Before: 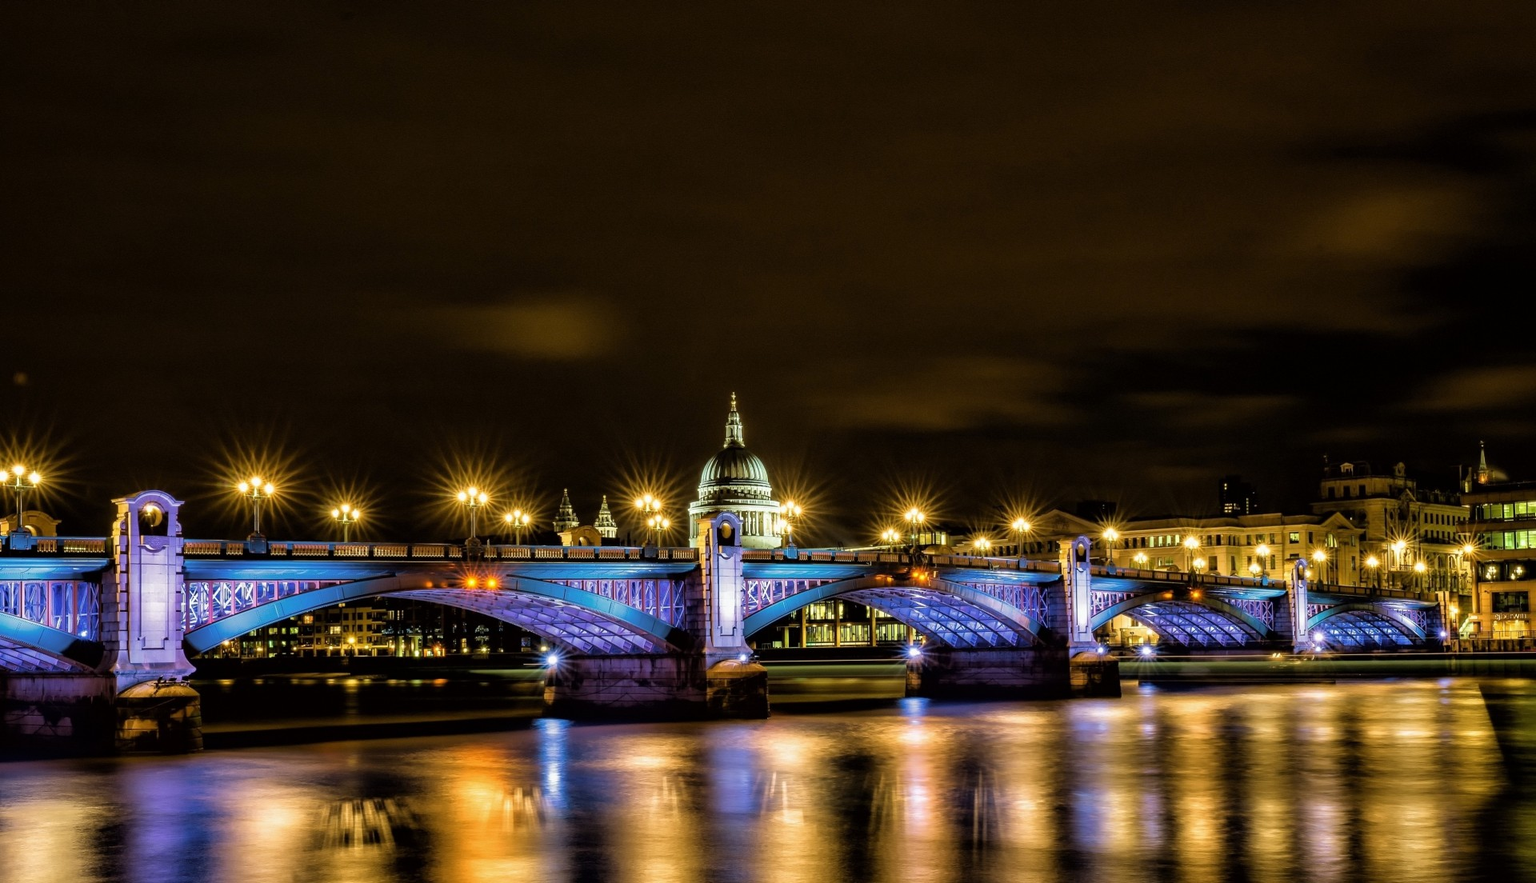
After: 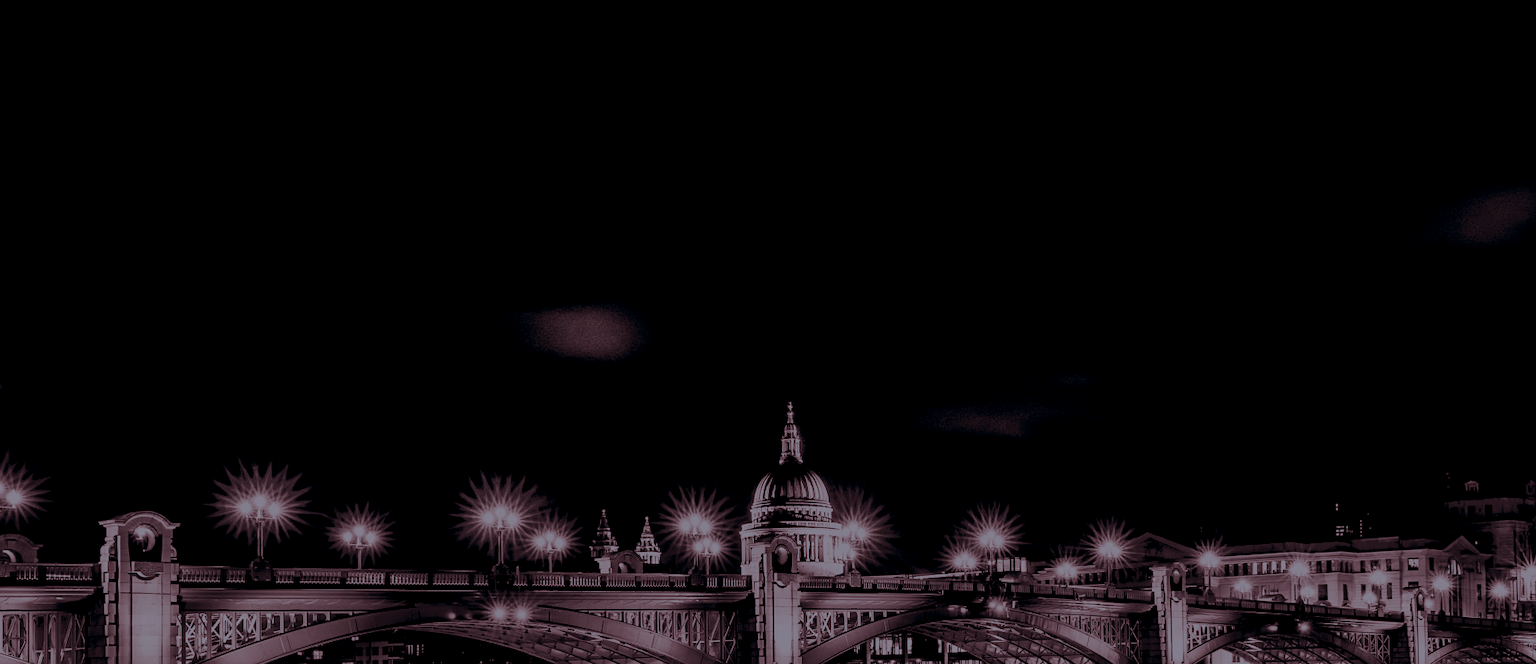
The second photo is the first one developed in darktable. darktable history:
shadows and highlights: shadows 62.66, white point adjustment 0.37, highlights -34.44, compress 83.82%
crop: left 1.509%, top 3.452%, right 7.696%, bottom 28.452%
filmic rgb: black relative exposure -6.3 EV, white relative exposure 2.8 EV, threshold 3 EV, target black luminance 0%, hardness 4.6, latitude 67.35%, contrast 1.292, shadows ↔ highlights balance -3.5%, preserve chrominance no, color science v4 (2020), contrast in shadows soft, enable highlight reconstruction true
color balance rgb: linear chroma grading › global chroma 15%, perceptual saturation grading › global saturation 30%
sharpen: amount 0.2
contrast brightness saturation: contrast 0.2, brightness 0.15, saturation 0.14
colorize: hue 194.4°, saturation 29%, source mix 61.75%, lightness 3.98%, version 1
split-toning: on, module defaults
